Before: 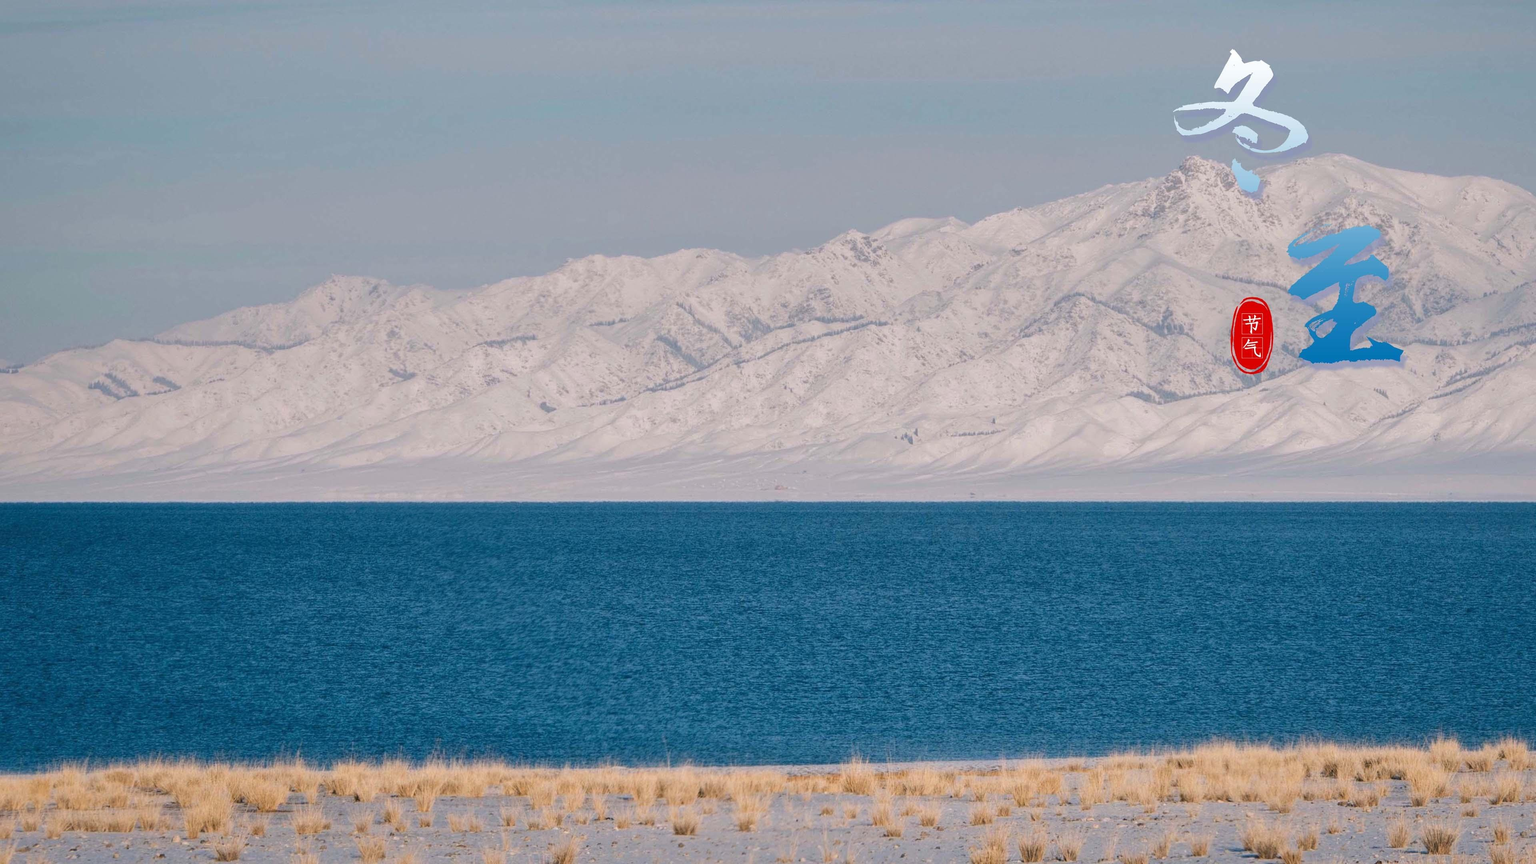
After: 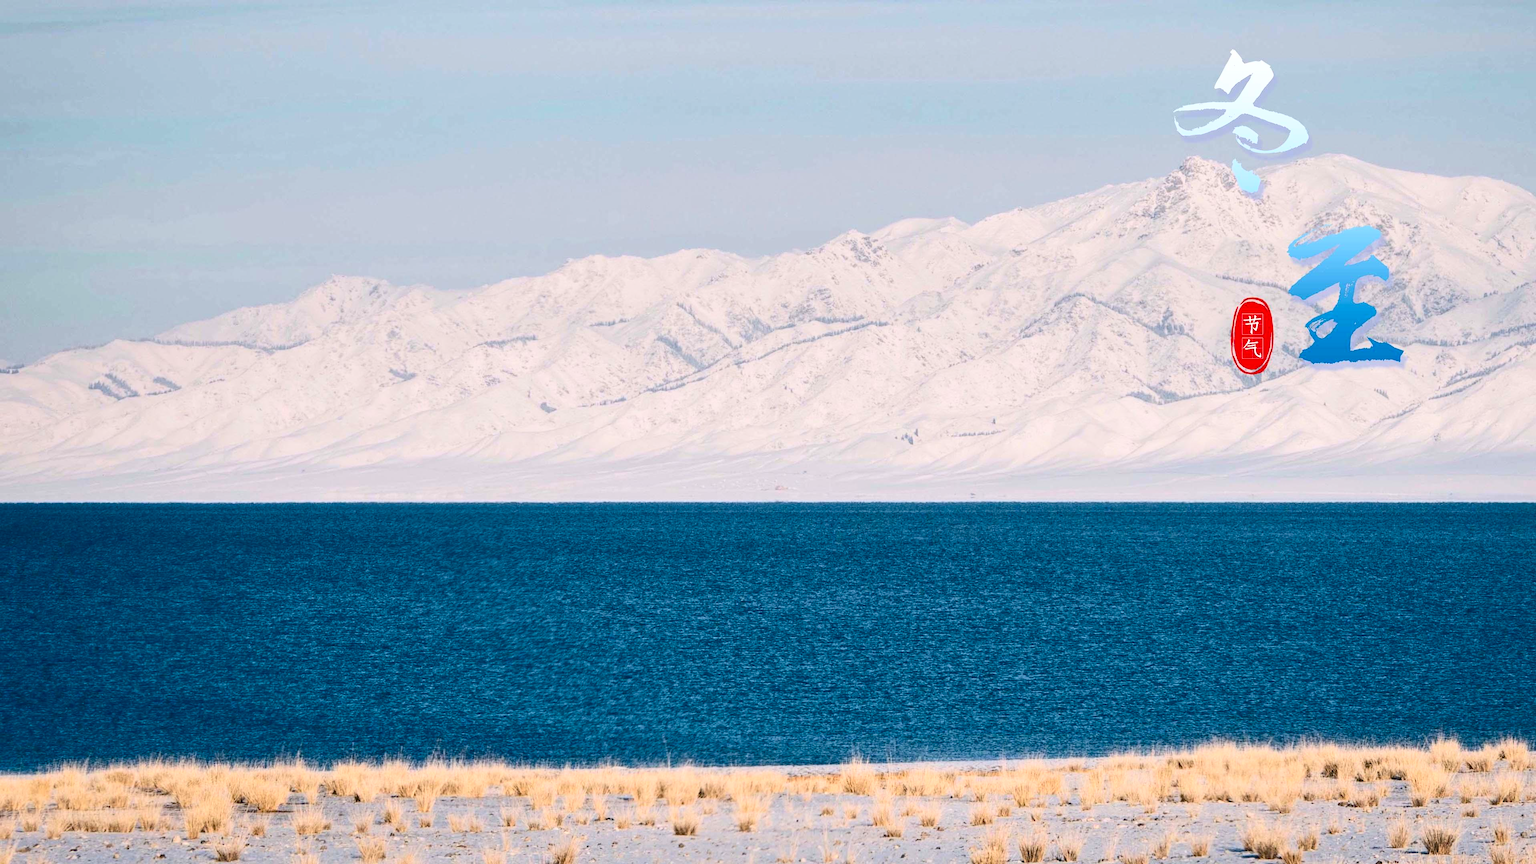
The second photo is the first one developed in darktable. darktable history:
contrast brightness saturation: contrast 0.398, brightness 0.105, saturation 0.205
